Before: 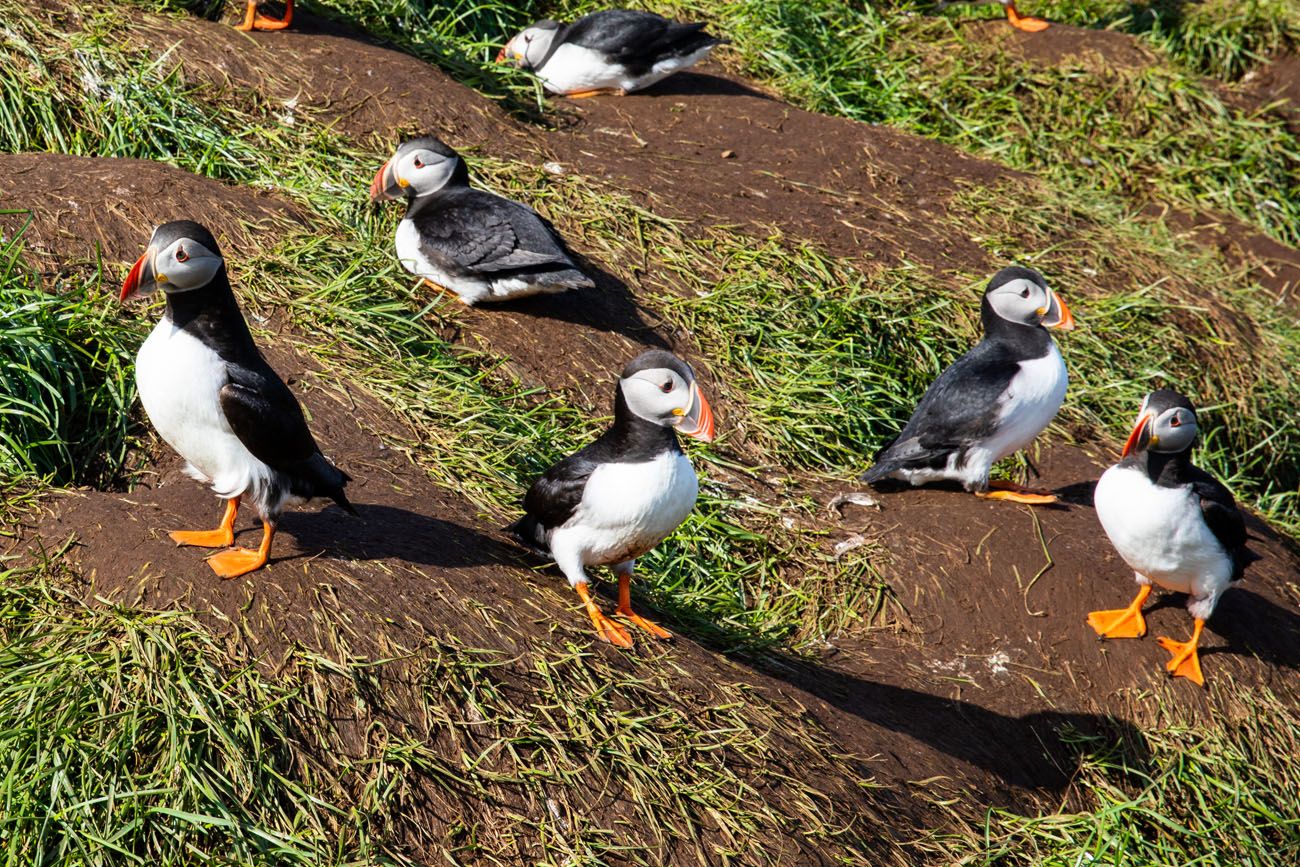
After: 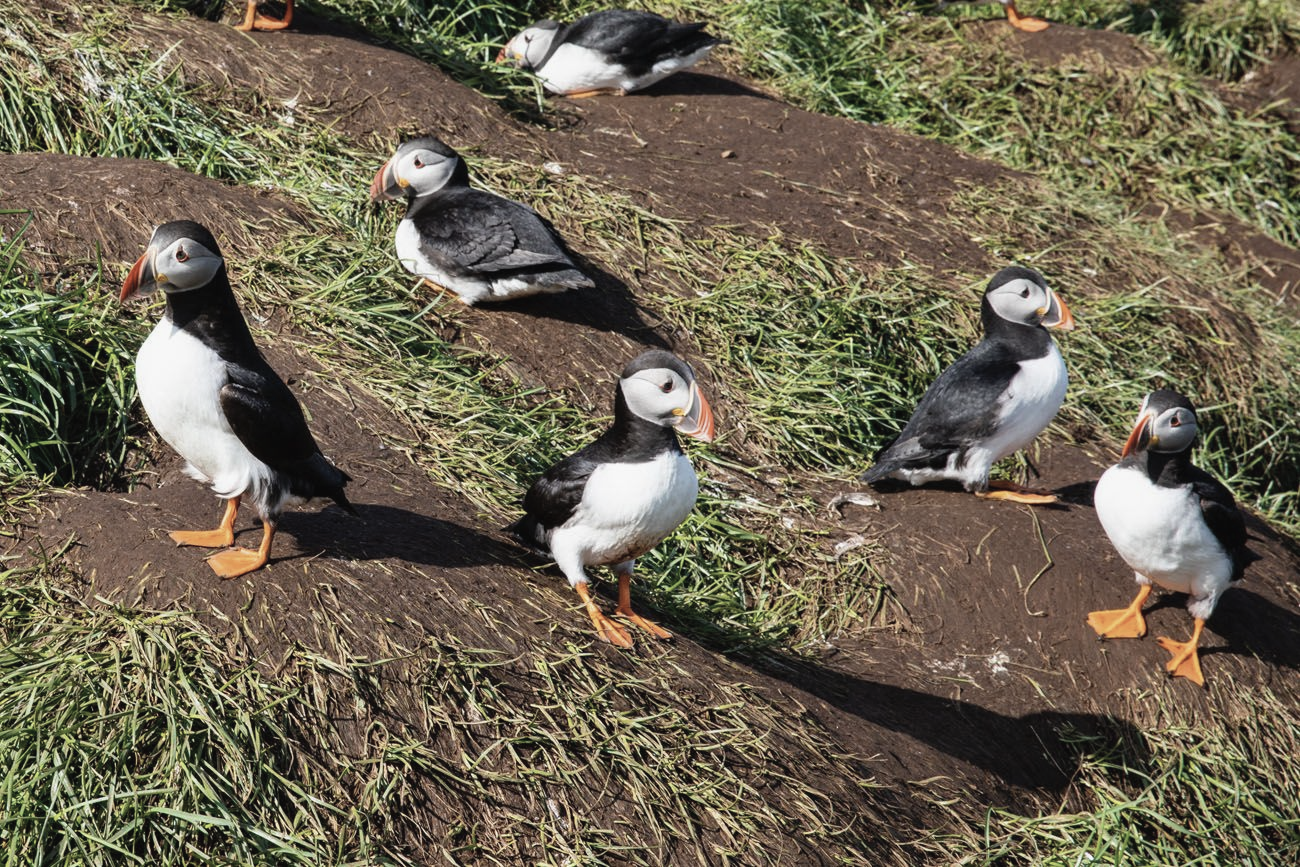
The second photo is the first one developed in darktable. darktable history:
contrast brightness saturation: contrast -0.05, saturation -0.41
white balance: emerald 1
